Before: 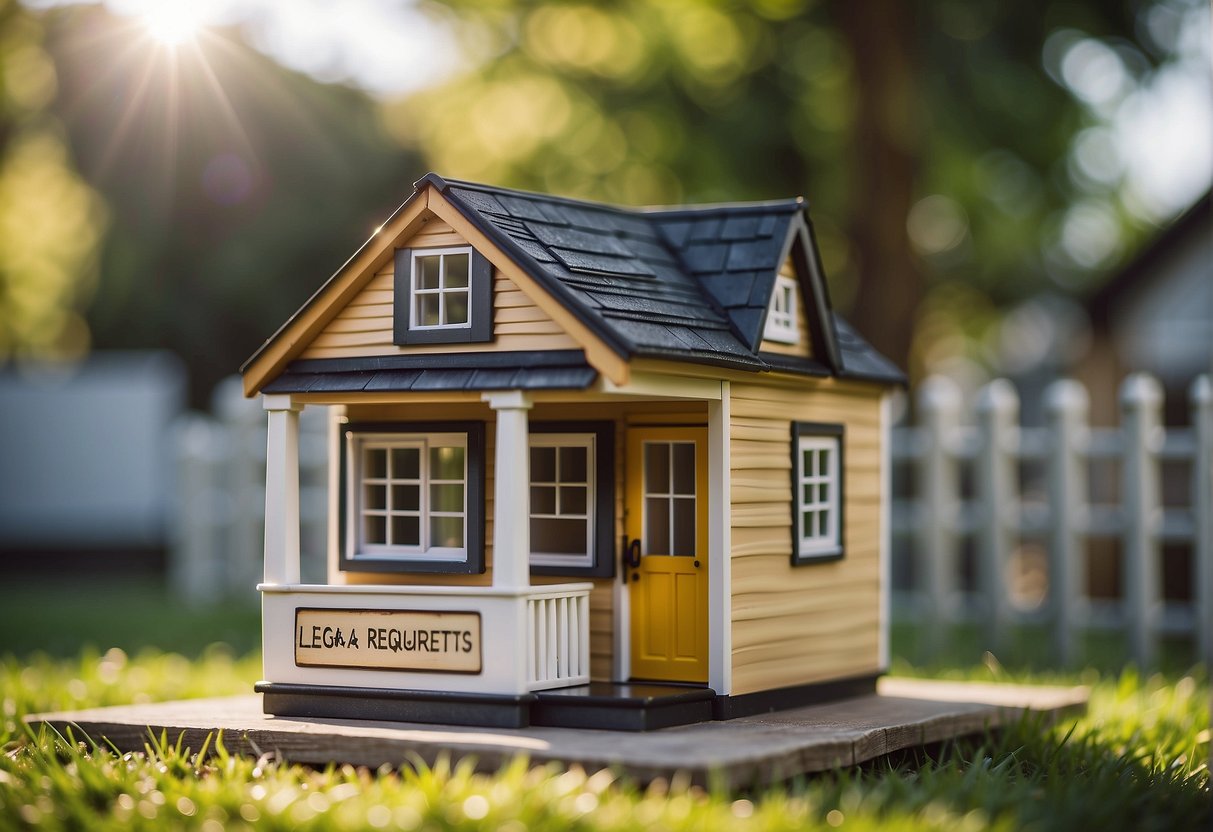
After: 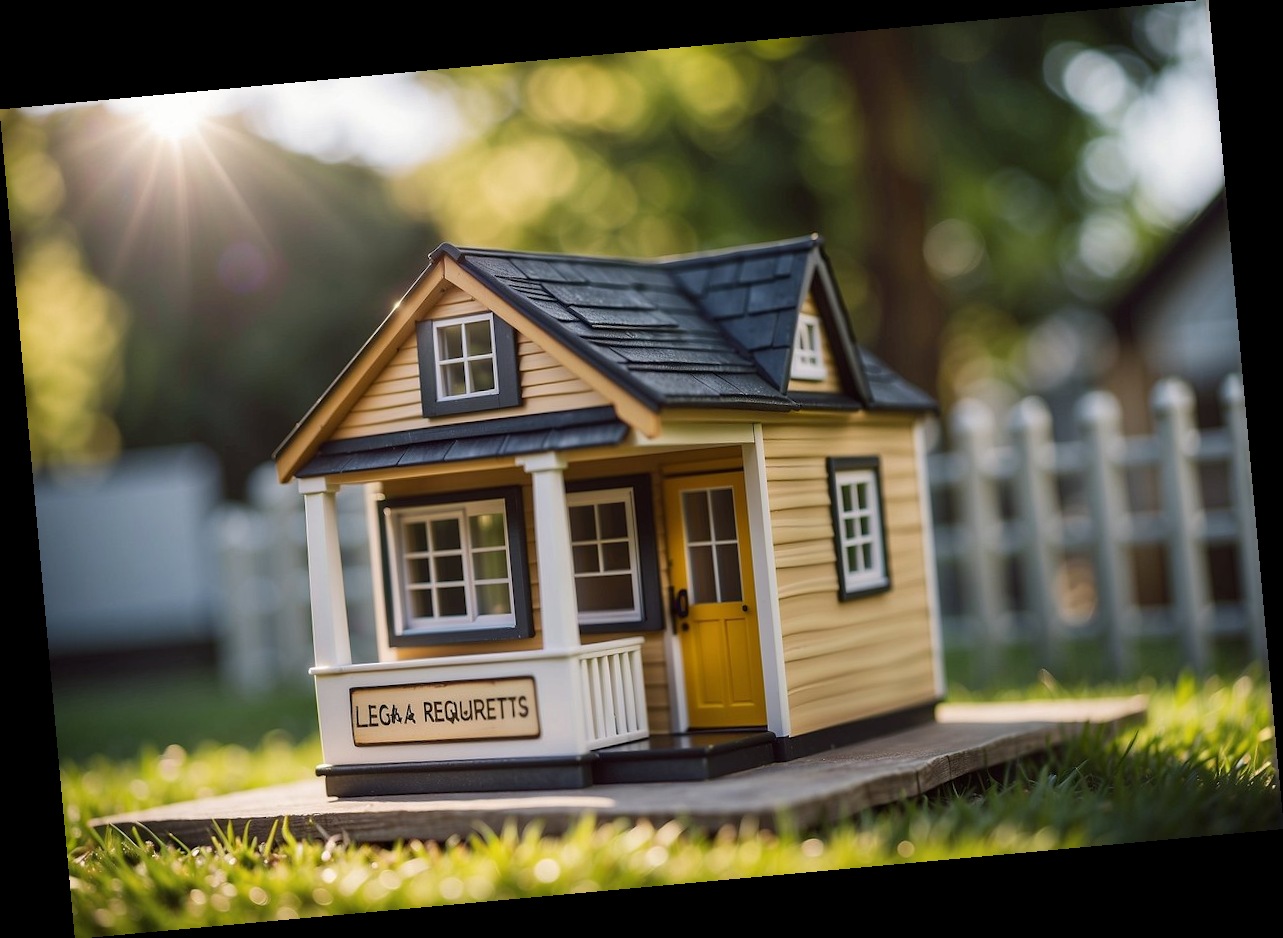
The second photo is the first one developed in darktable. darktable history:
rotate and perspective: rotation -5.2°, automatic cropping off
exposure: black level correction 0.001, compensate highlight preservation false
